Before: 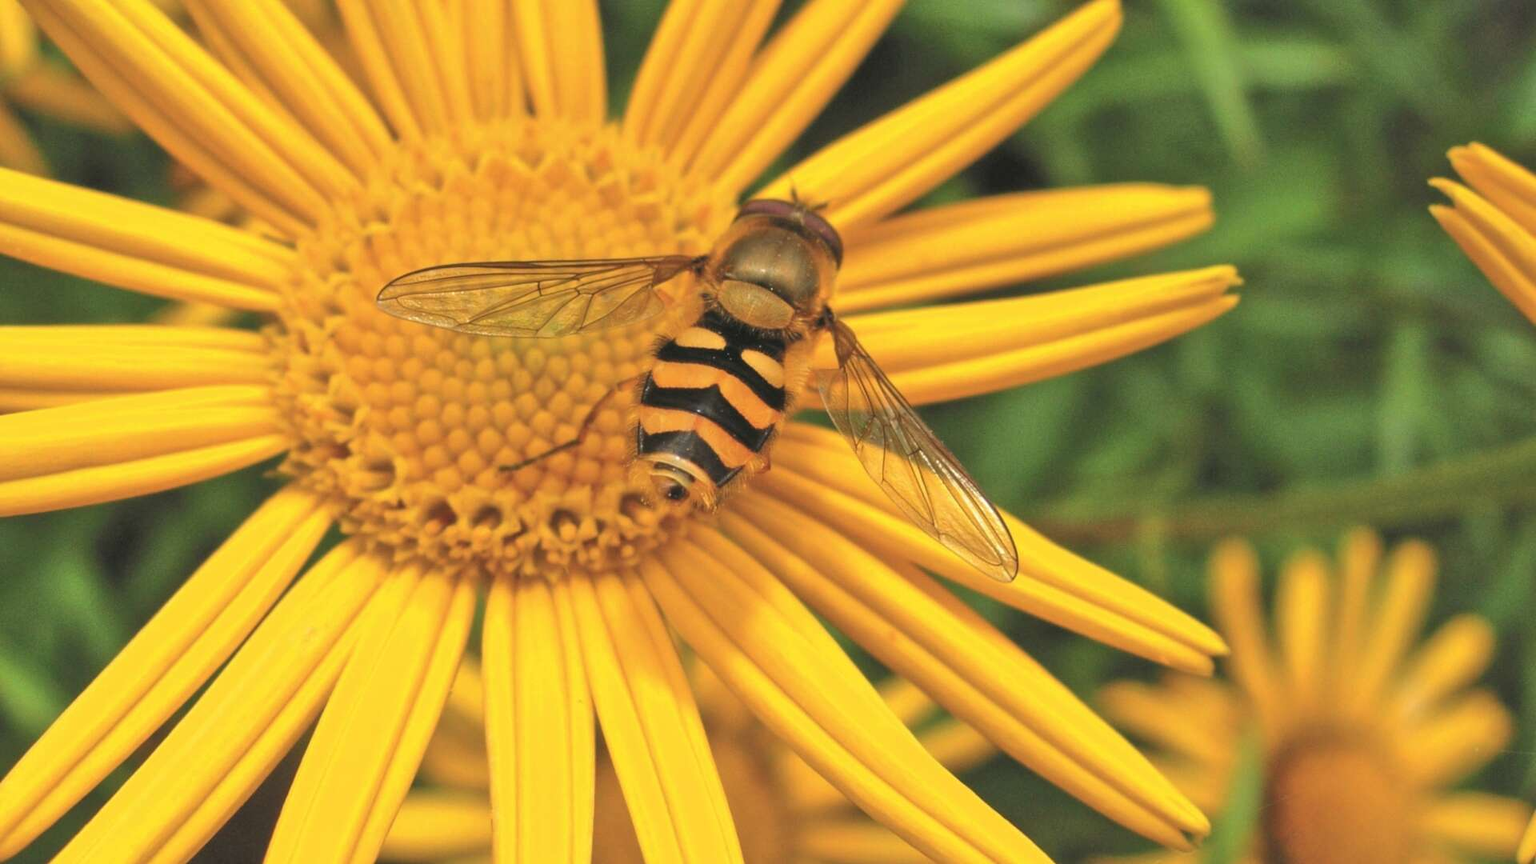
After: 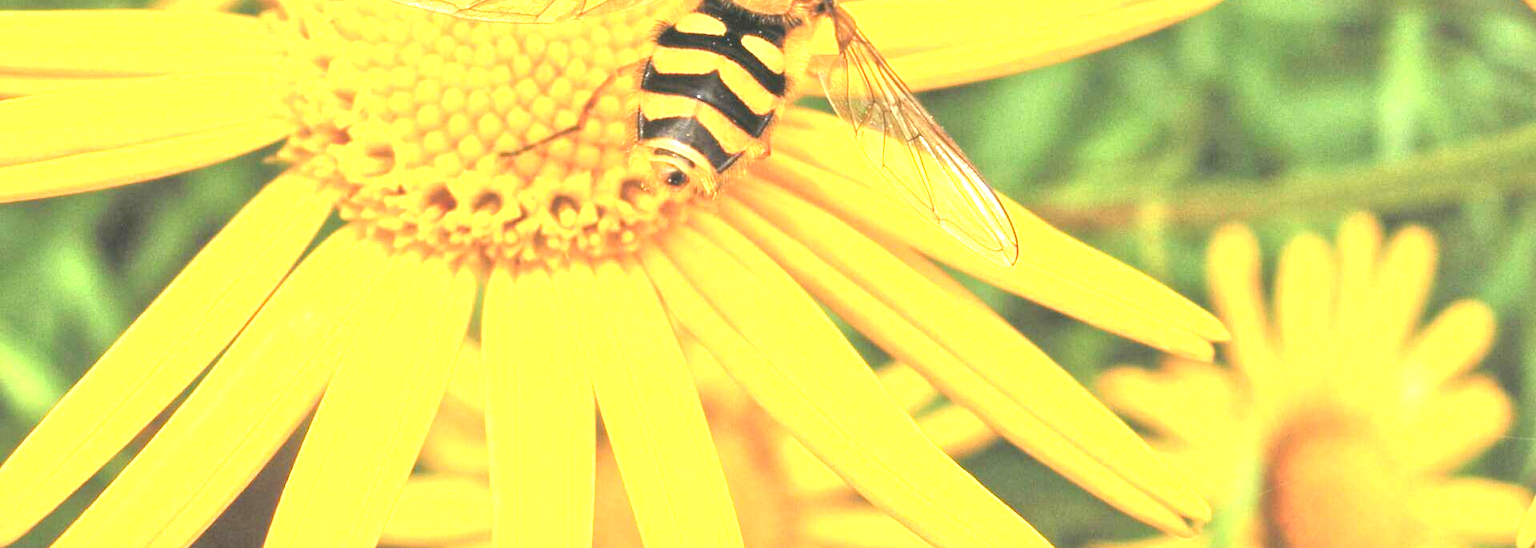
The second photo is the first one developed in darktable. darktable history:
crop and rotate: top 36.435%
exposure: black level correction 0.001, exposure 1.822 EV, compensate exposure bias true, compensate highlight preservation false
